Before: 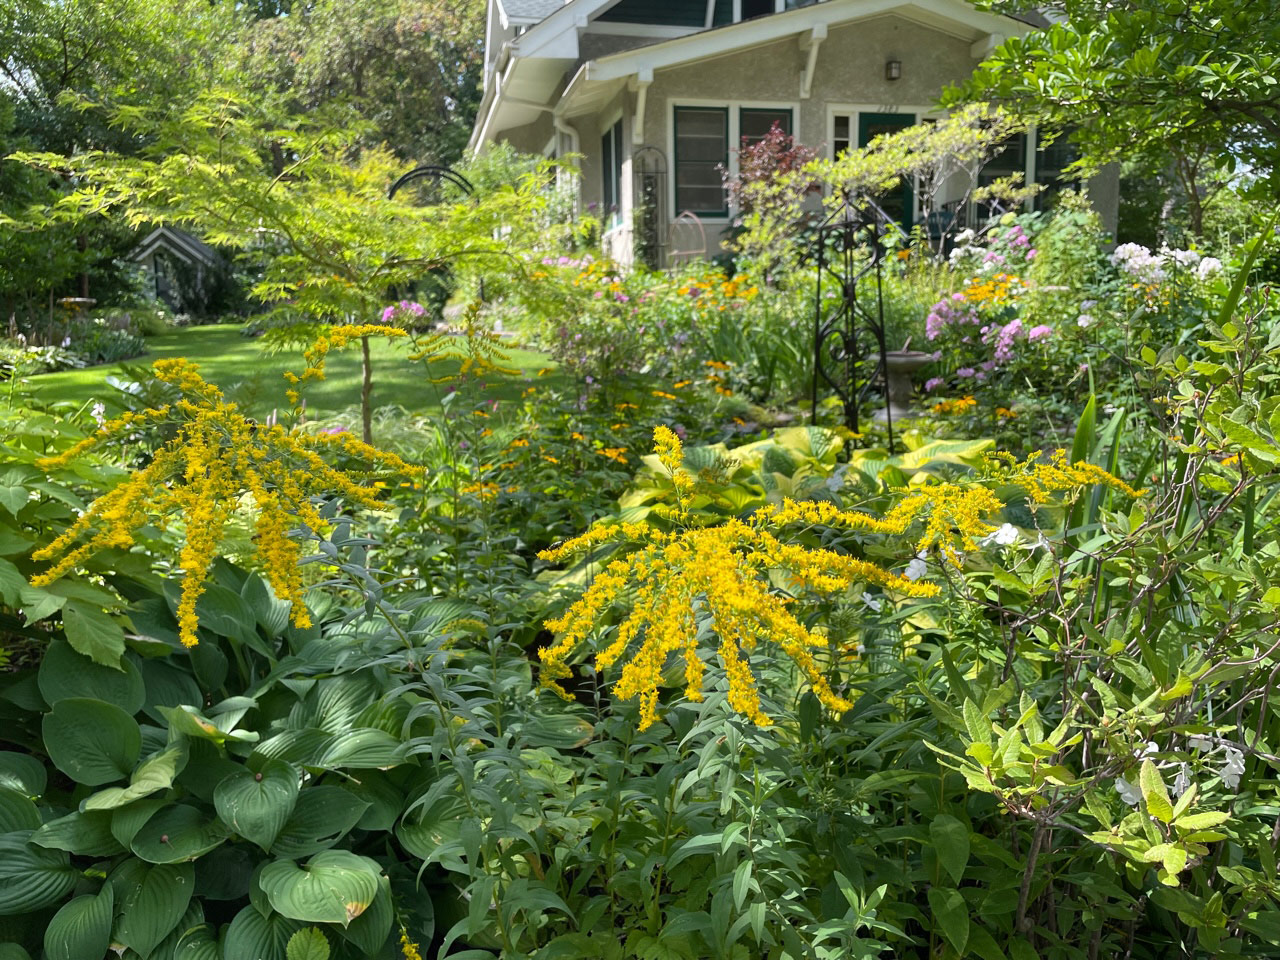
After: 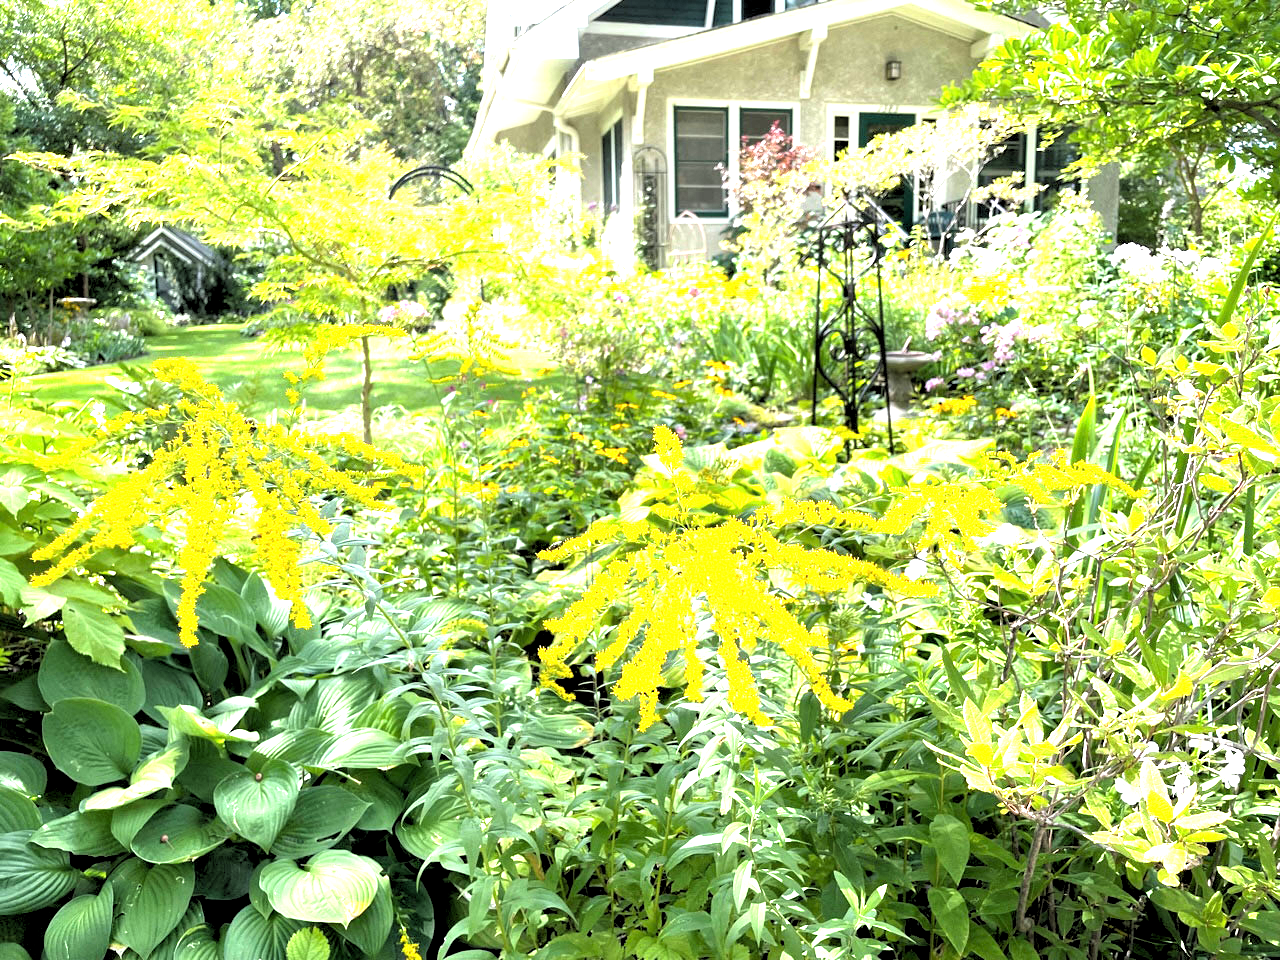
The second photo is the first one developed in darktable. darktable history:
rgb levels: levels [[0.034, 0.472, 0.904], [0, 0.5, 1], [0, 0.5, 1]]
exposure: exposure 2 EV, compensate exposure bias true, compensate highlight preservation false
